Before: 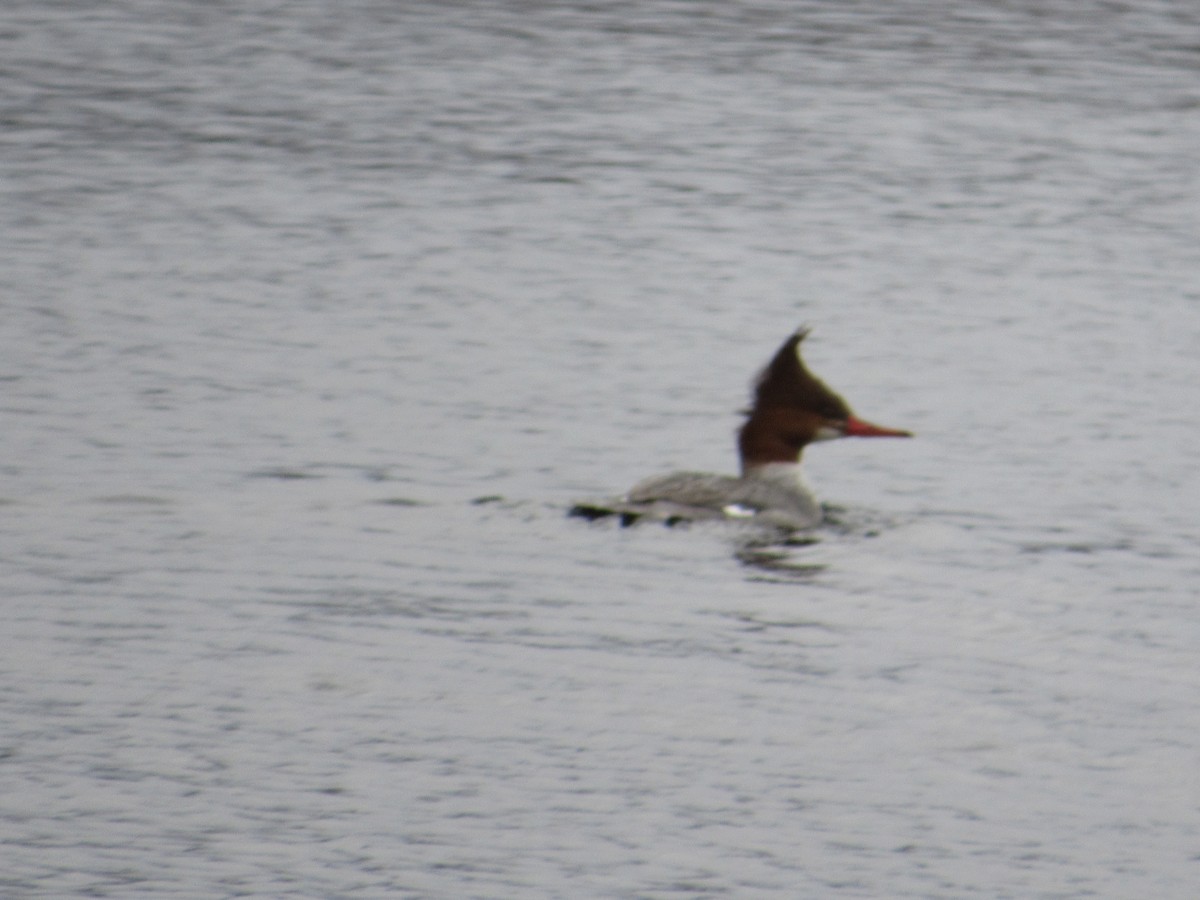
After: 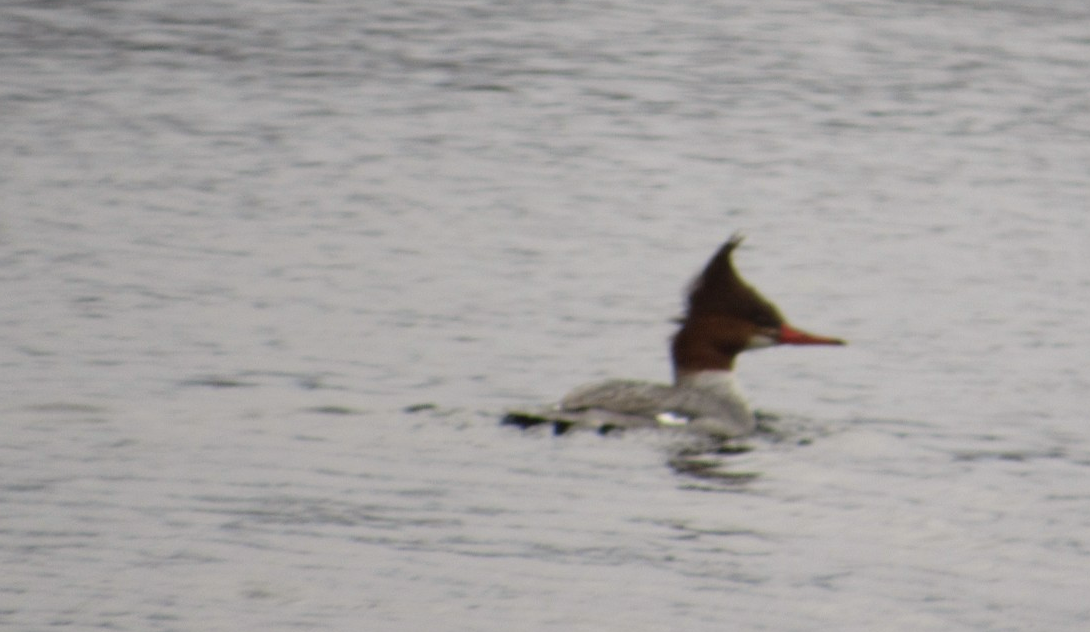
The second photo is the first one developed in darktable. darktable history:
crop: left 5.596%, top 10.314%, right 3.534%, bottom 19.395%
white balance: red 1.05, blue 1.072
color correction: highlights a* -5.94, highlights b* 11.19
